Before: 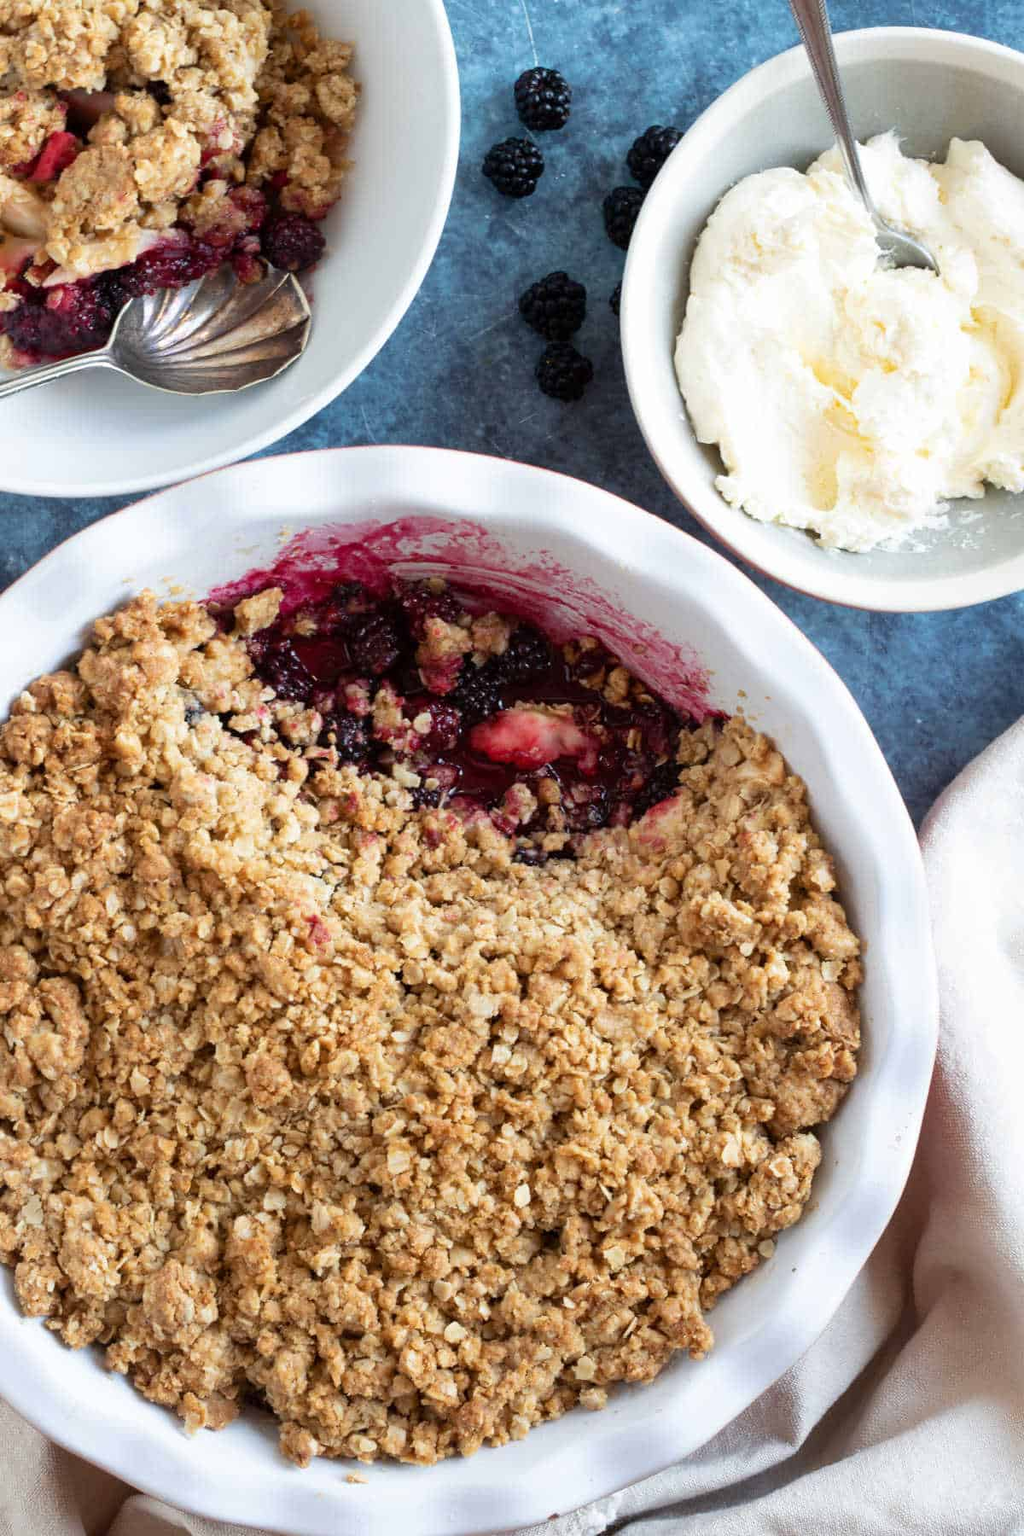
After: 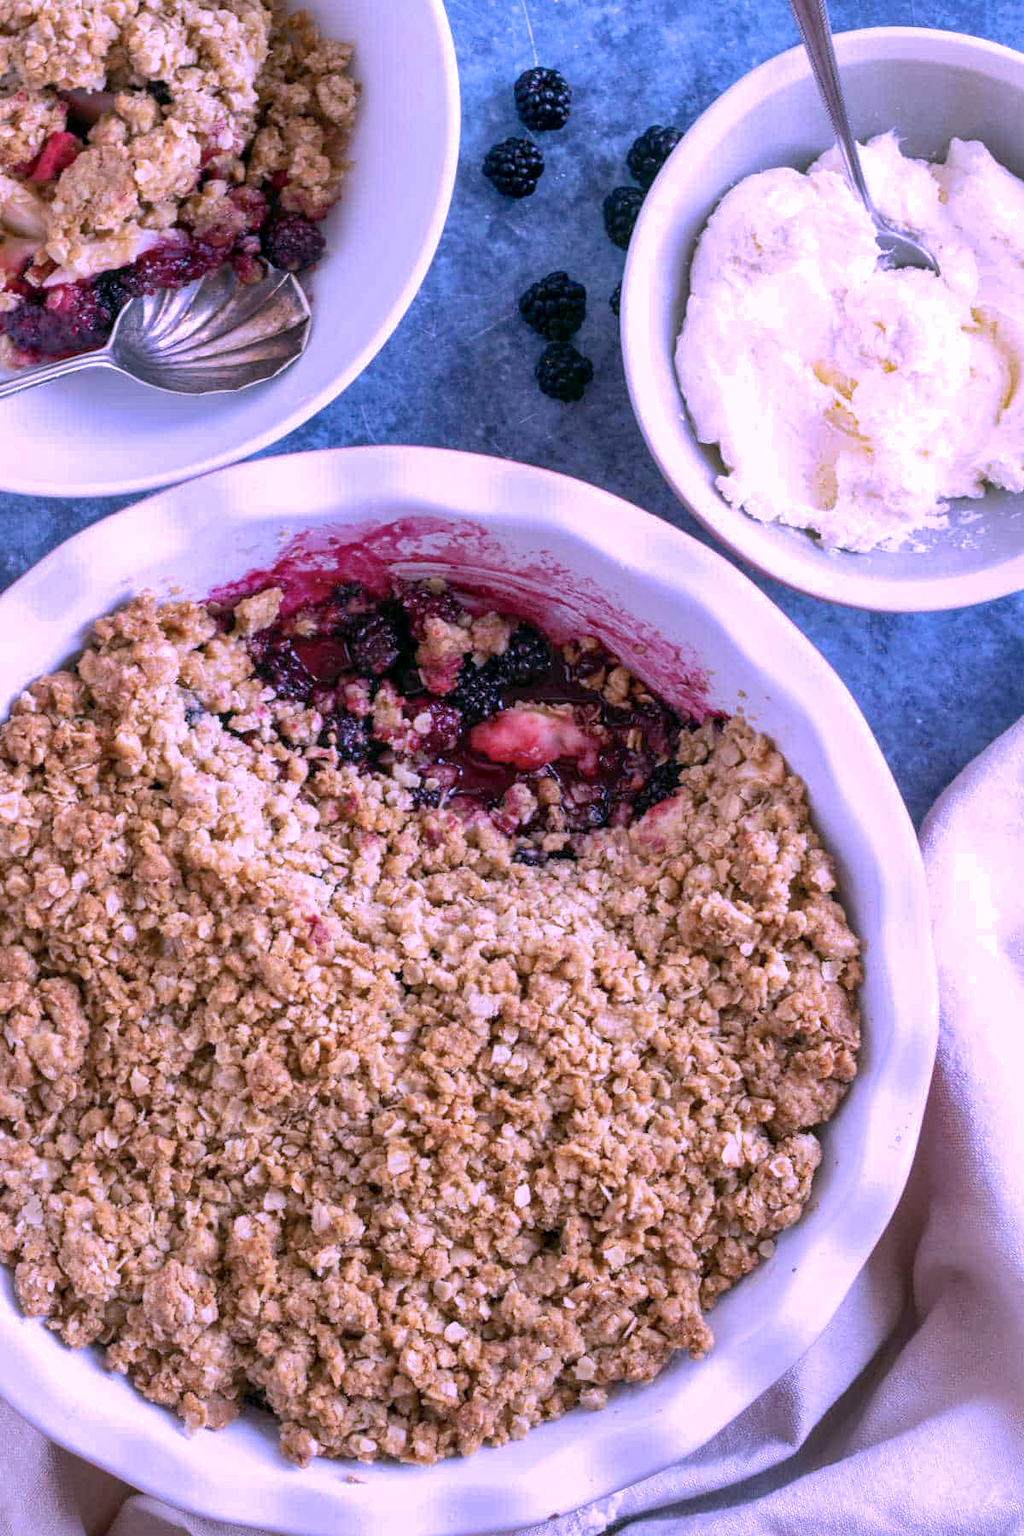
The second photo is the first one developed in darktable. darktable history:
local contrast: on, module defaults
color correction: highlights a* -0.482, highlights b* 9.48, shadows a* -9.48, shadows b* 0.803
shadows and highlights: on, module defaults
color calibration: output R [1.107, -0.012, -0.003, 0], output B [0, 0, 1.308, 0], illuminant custom, x 0.389, y 0.387, temperature 3838.64 K
white balance: red 0.976, blue 1.04
